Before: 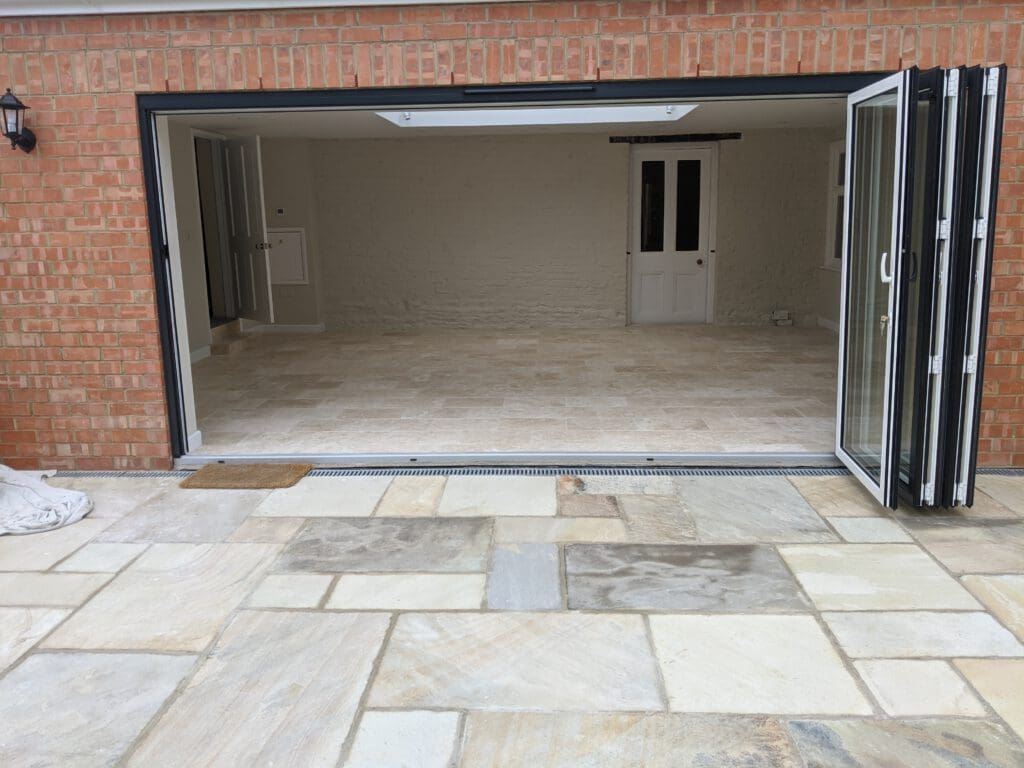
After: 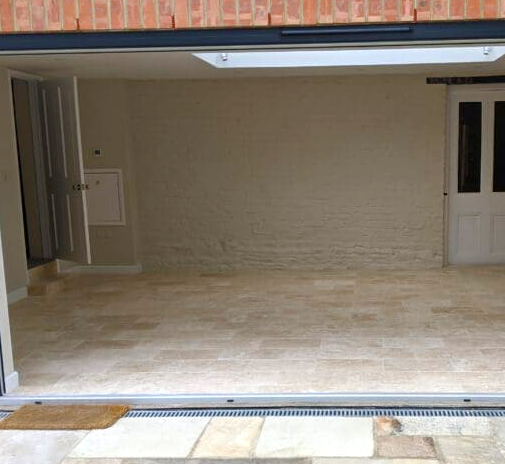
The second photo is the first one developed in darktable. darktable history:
crop: left 17.927%, top 7.779%, right 32.749%, bottom 31.789%
color balance rgb: linear chroma grading › global chroma 14.672%, perceptual saturation grading › global saturation 20%, perceptual saturation grading › highlights -25.908%, perceptual saturation grading › shadows 24.538%, perceptual brilliance grading › global brilliance 11.126%
